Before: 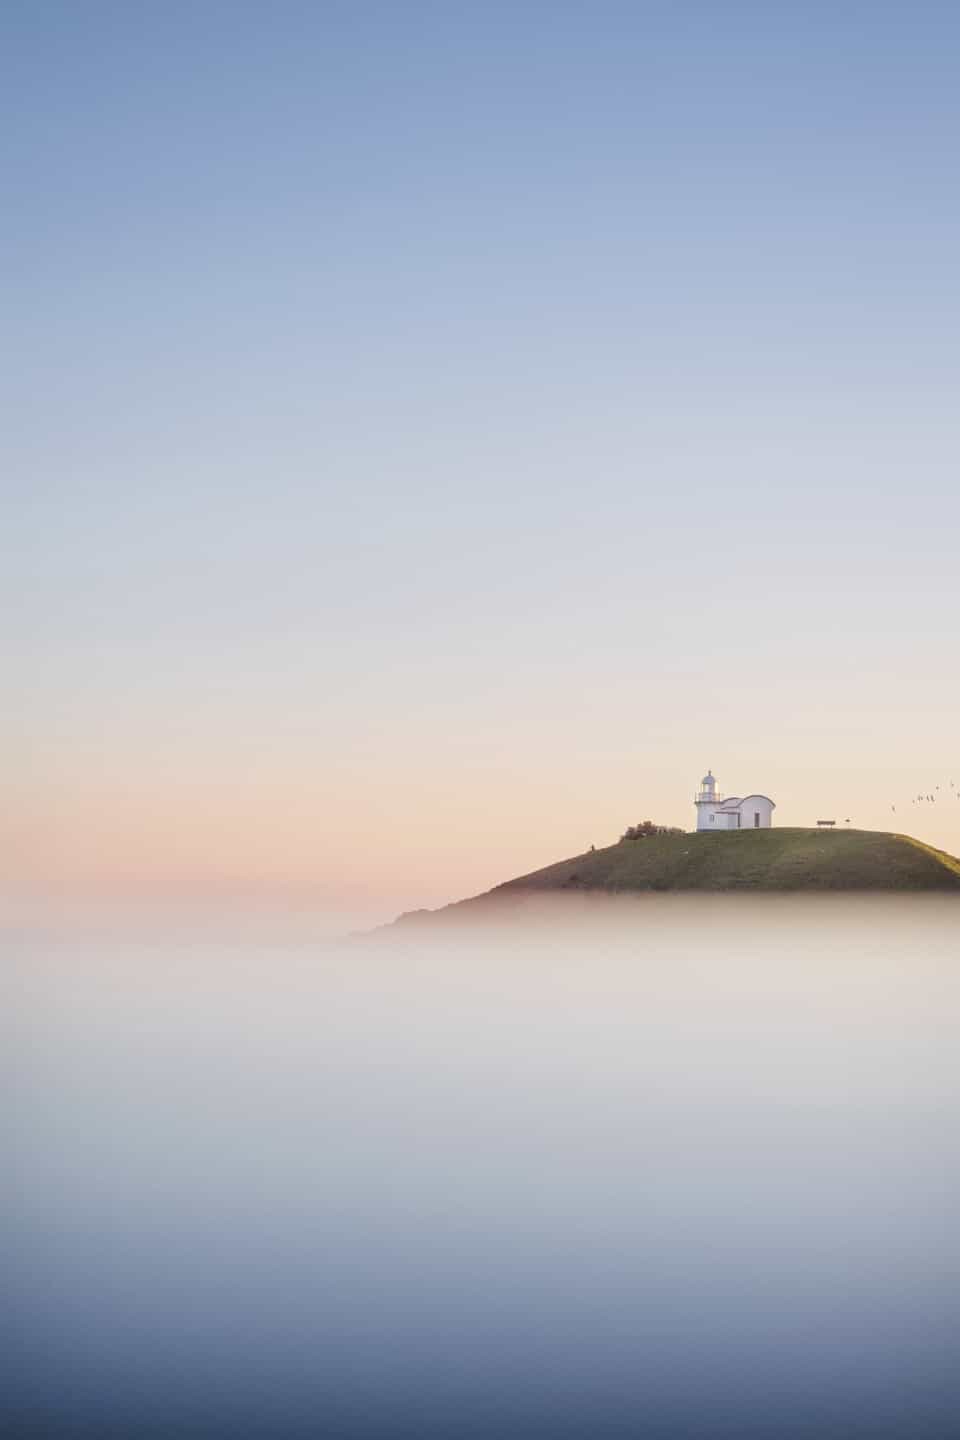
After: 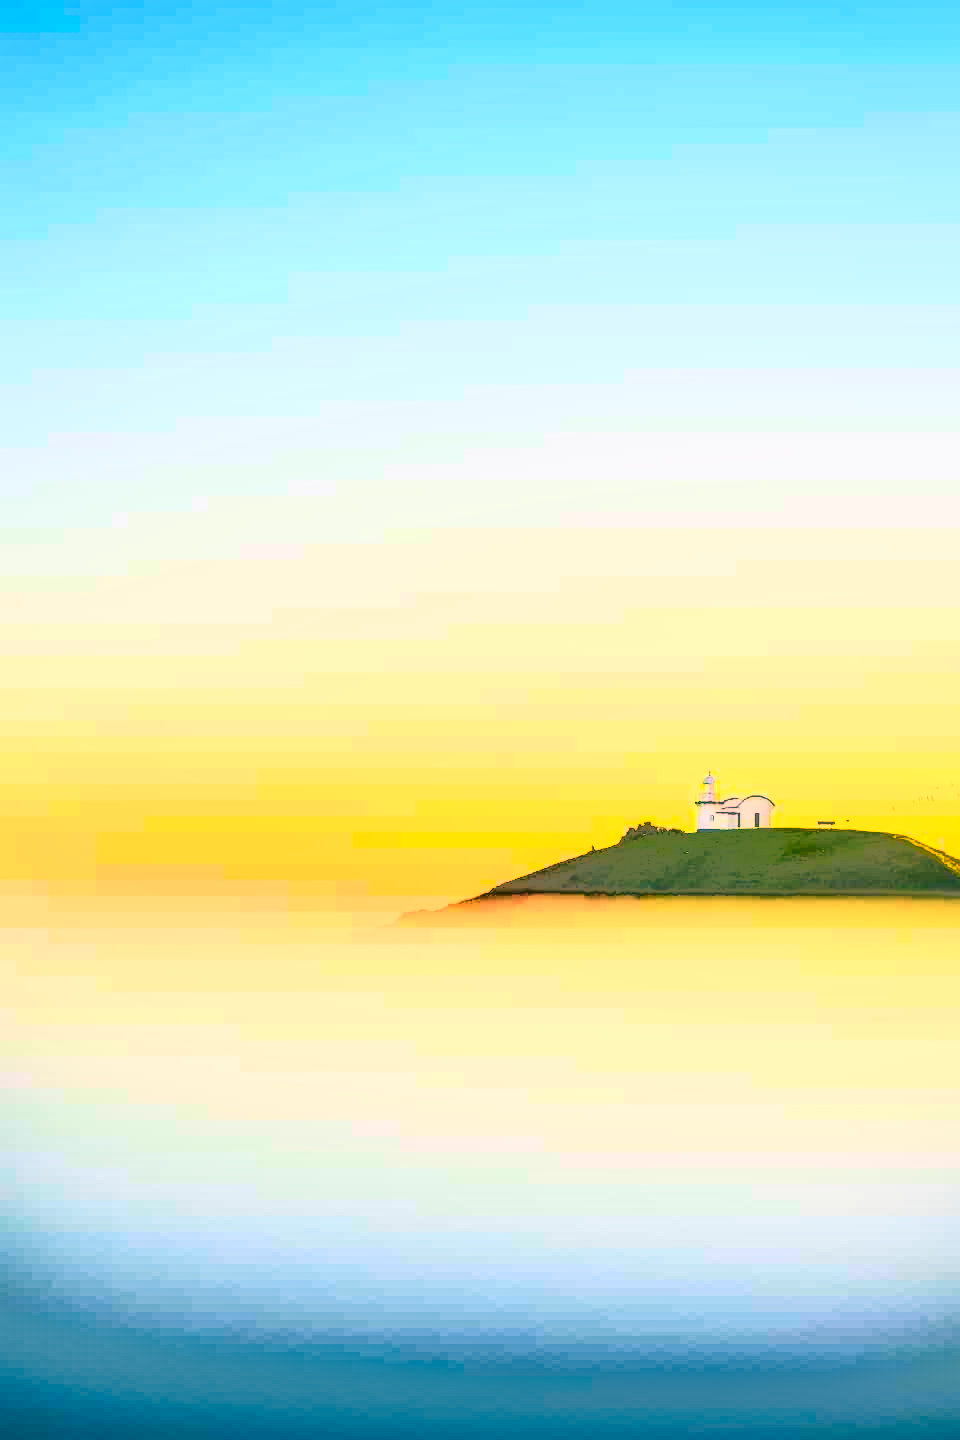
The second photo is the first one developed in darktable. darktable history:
color correction: highlights a* 1.83, highlights b* 34.02, shadows a* -36.68, shadows b* -5.48
local contrast: on, module defaults
shadows and highlights: shadows -19.91, highlights -73.15
contrast brightness saturation: contrast 1, brightness 1, saturation 1
